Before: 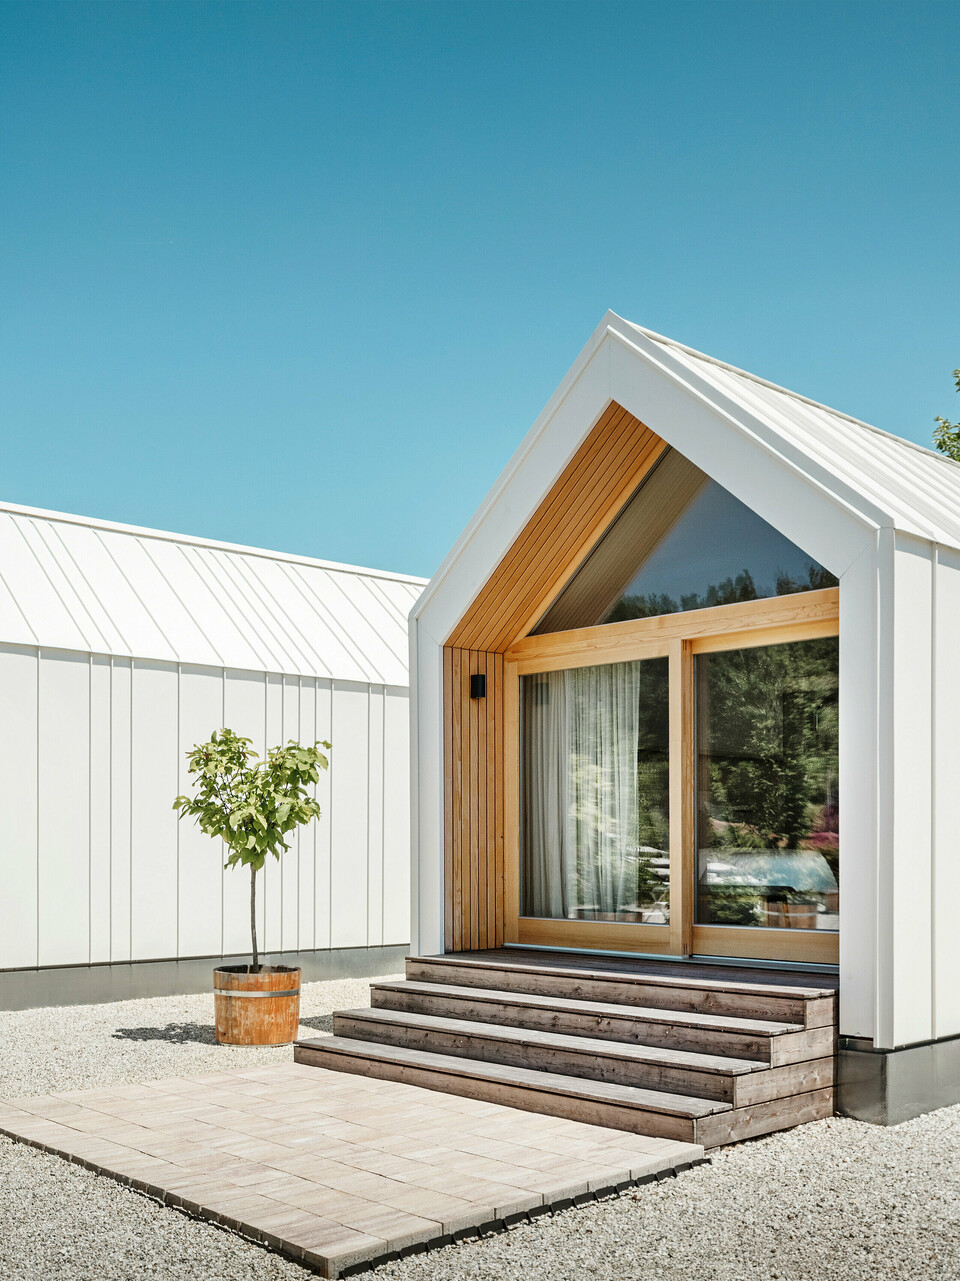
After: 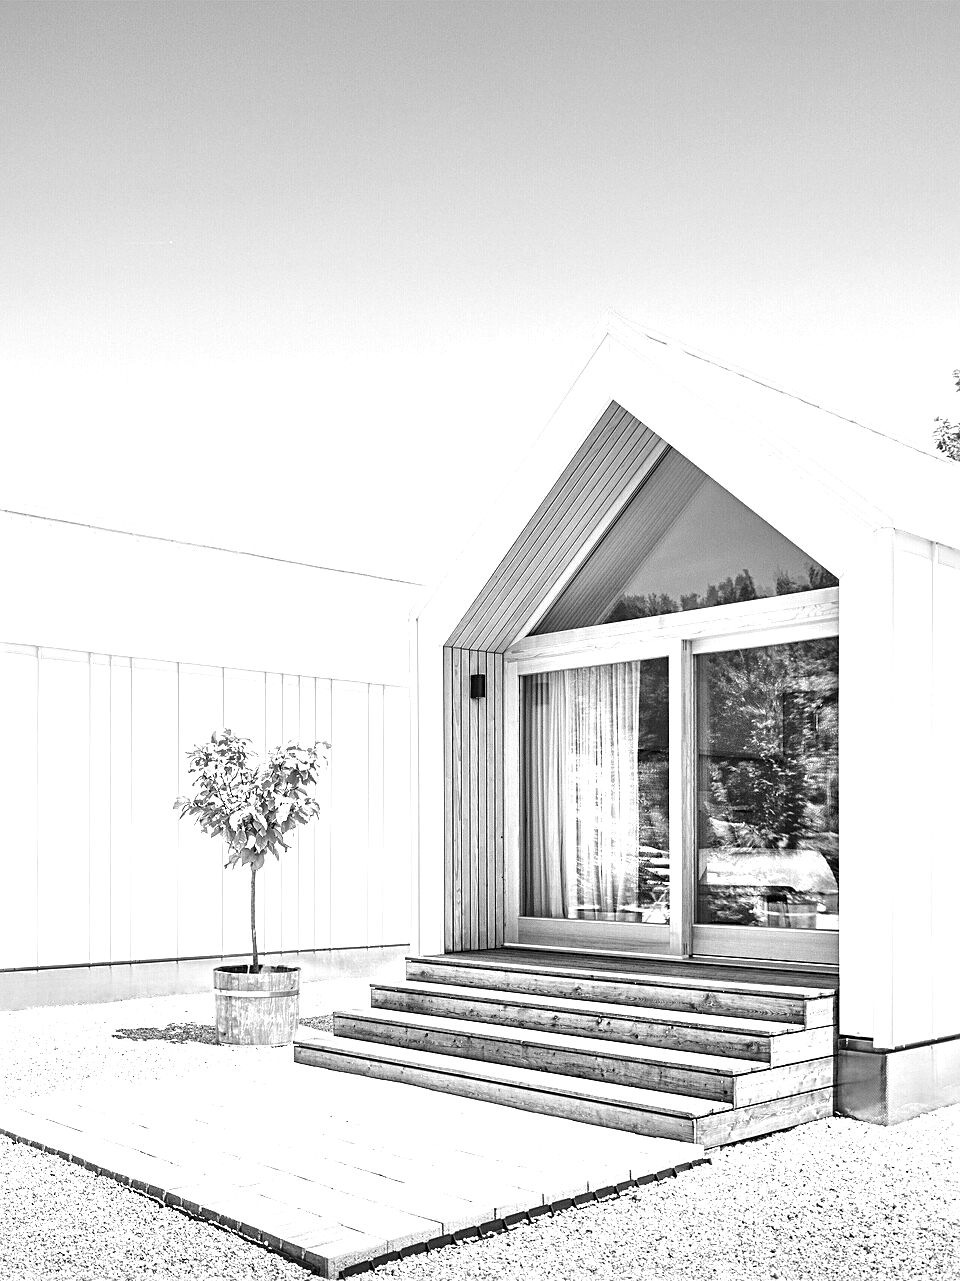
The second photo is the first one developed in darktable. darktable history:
monochrome: on, module defaults
white balance: red 1.042, blue 1.17
sharpen: on, module defaults
exposure: black level correction 0, exposure 1.3 EV, compensate exposure bias true, compensate highlight preservation false
